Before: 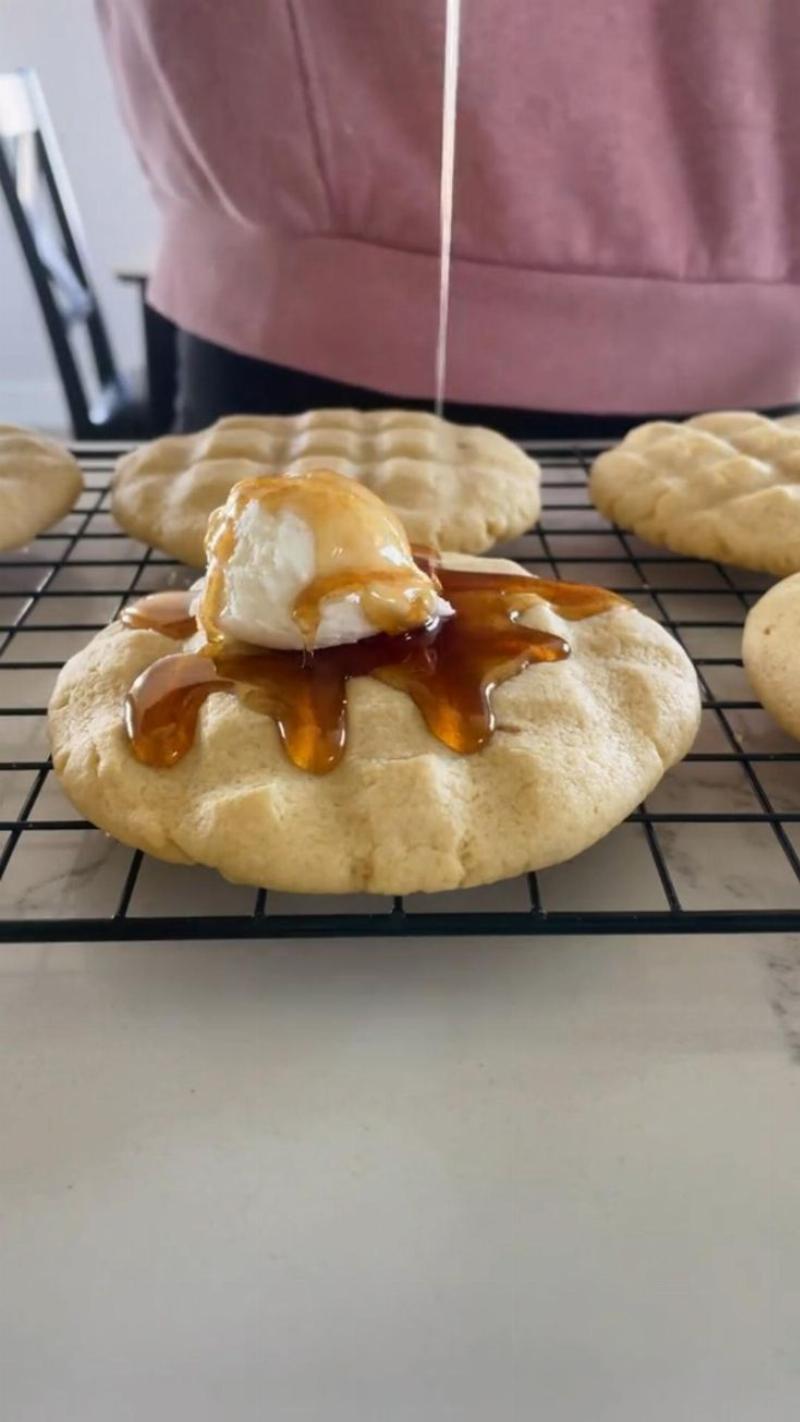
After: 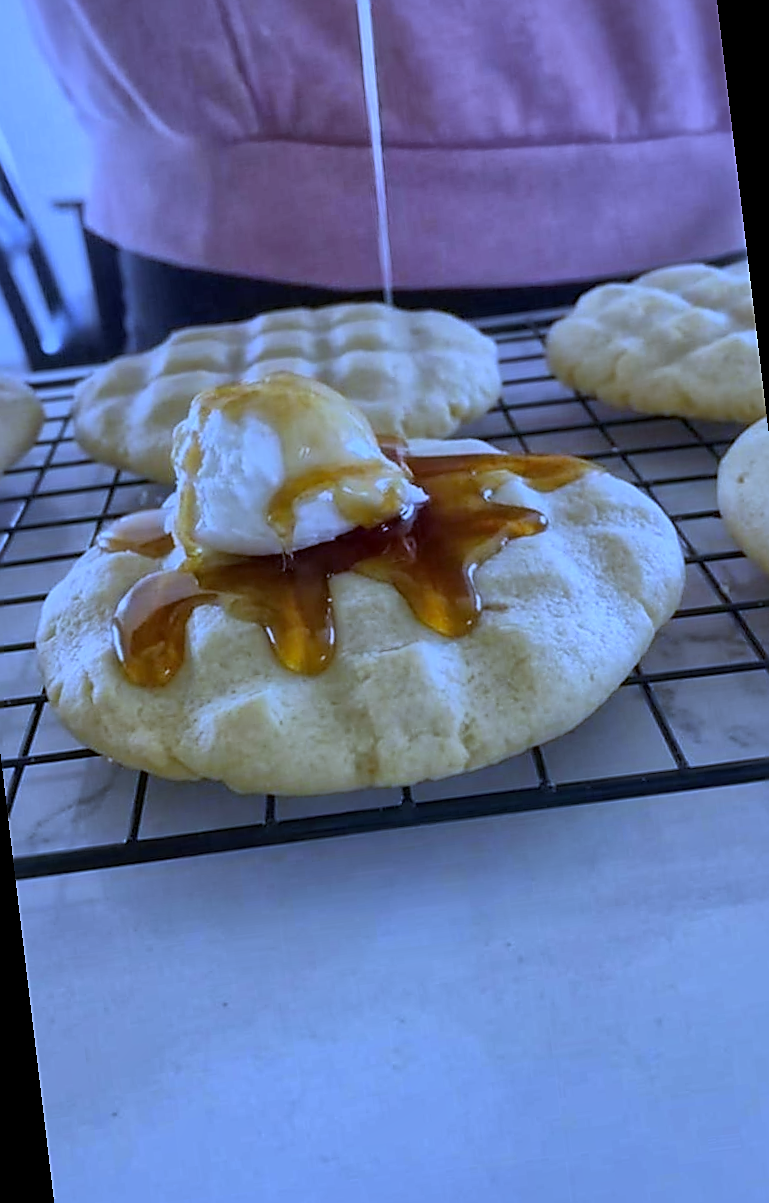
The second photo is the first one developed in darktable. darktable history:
rotate and perspective: rotation -6.83°, automatic cropping off
sharpen: radius 1.4, amount 1.25, threshold 0.7
global tonemap: drago (1, 100), detail 1
white balance: red 0.766, blue 1.537
crop and rotate: left 10.071%, top 10.071%, right 10.02%, bottom 10.02%
